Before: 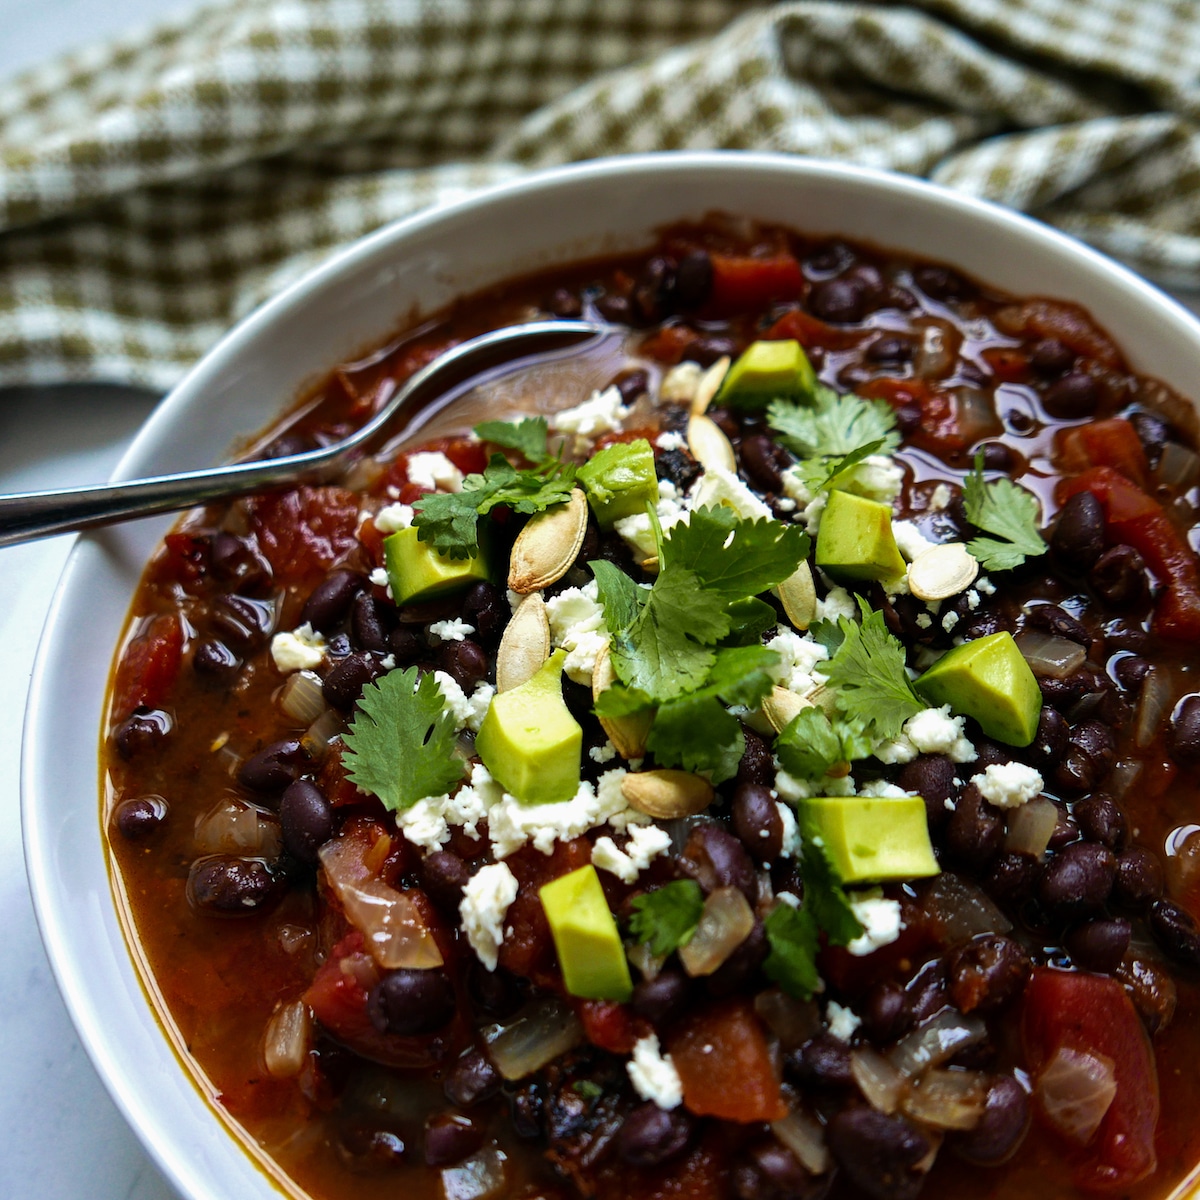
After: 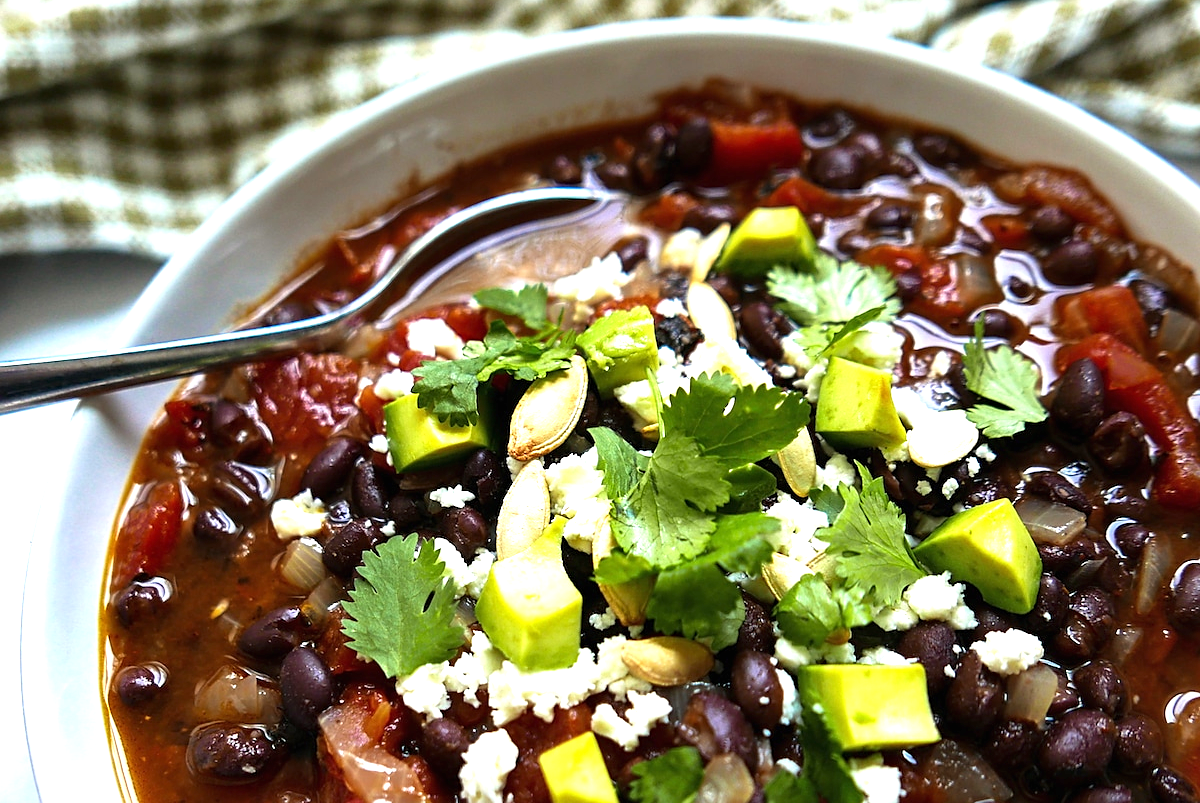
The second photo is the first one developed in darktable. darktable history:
exposure: black level correction 0, exposure 1 EV, compensate highlight preservation false
sharpen: radius 1.842, amount 0.39, threshold 1.706
shadows and highlights: shadows 20.26, highlights -19.41, soften with gaussian
crop: top 11.153%, bottom 21.878%
